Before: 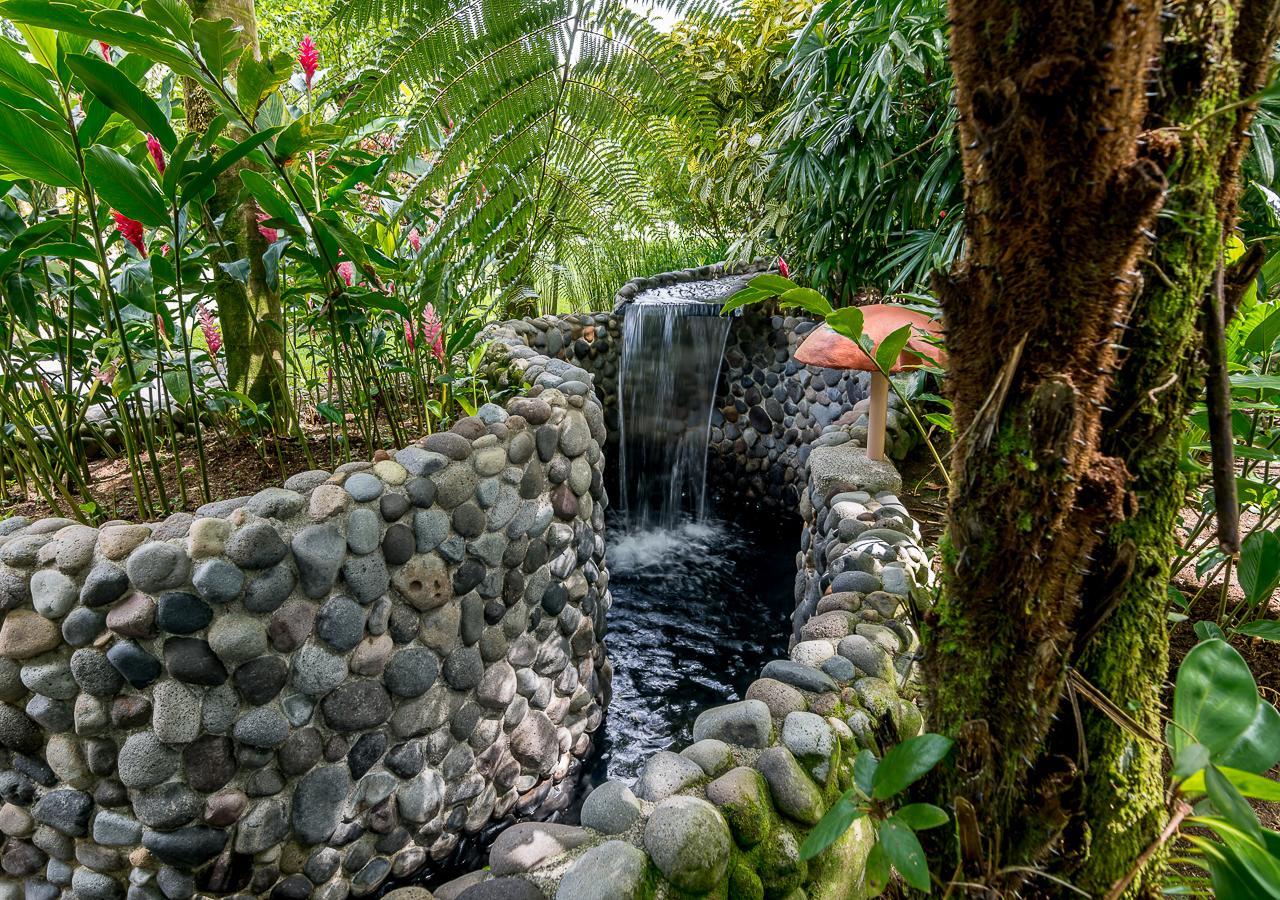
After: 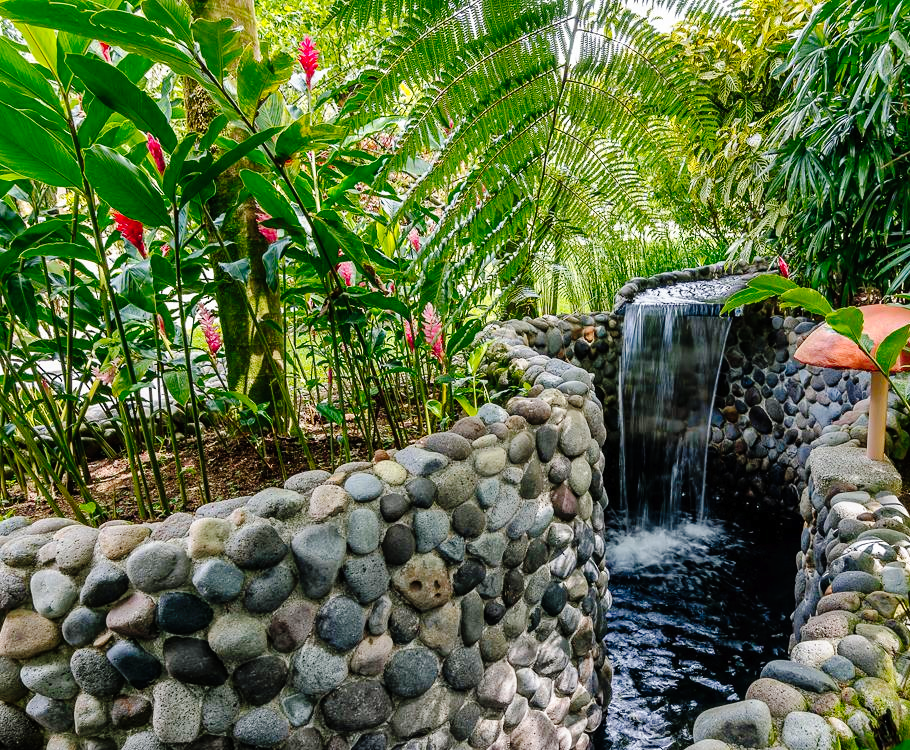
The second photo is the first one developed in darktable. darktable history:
shadows and highlights: on, module defaults
crop: right 28.885%, bottom 16.626%
tone curve: curves: ch0 [(0, 0) (0.003, 0.003) (0.011, 0.005) (0.025, 0.008) (0.044, 0.012) (0.069, 0.02) (0.1, 0.031) (0.136, 0.047) (0.177, 0.088) (0.224, 0.141) (0.277, 0.222) (0.335, 0.32) (0.399, 0.422) (0.468, 0.523) (0.543, 0.621) (0.623, 0.715) (0.709, 0.796) (0.801, 0.88) (0.898, 0.962) (1, 1)], preserve colors none
